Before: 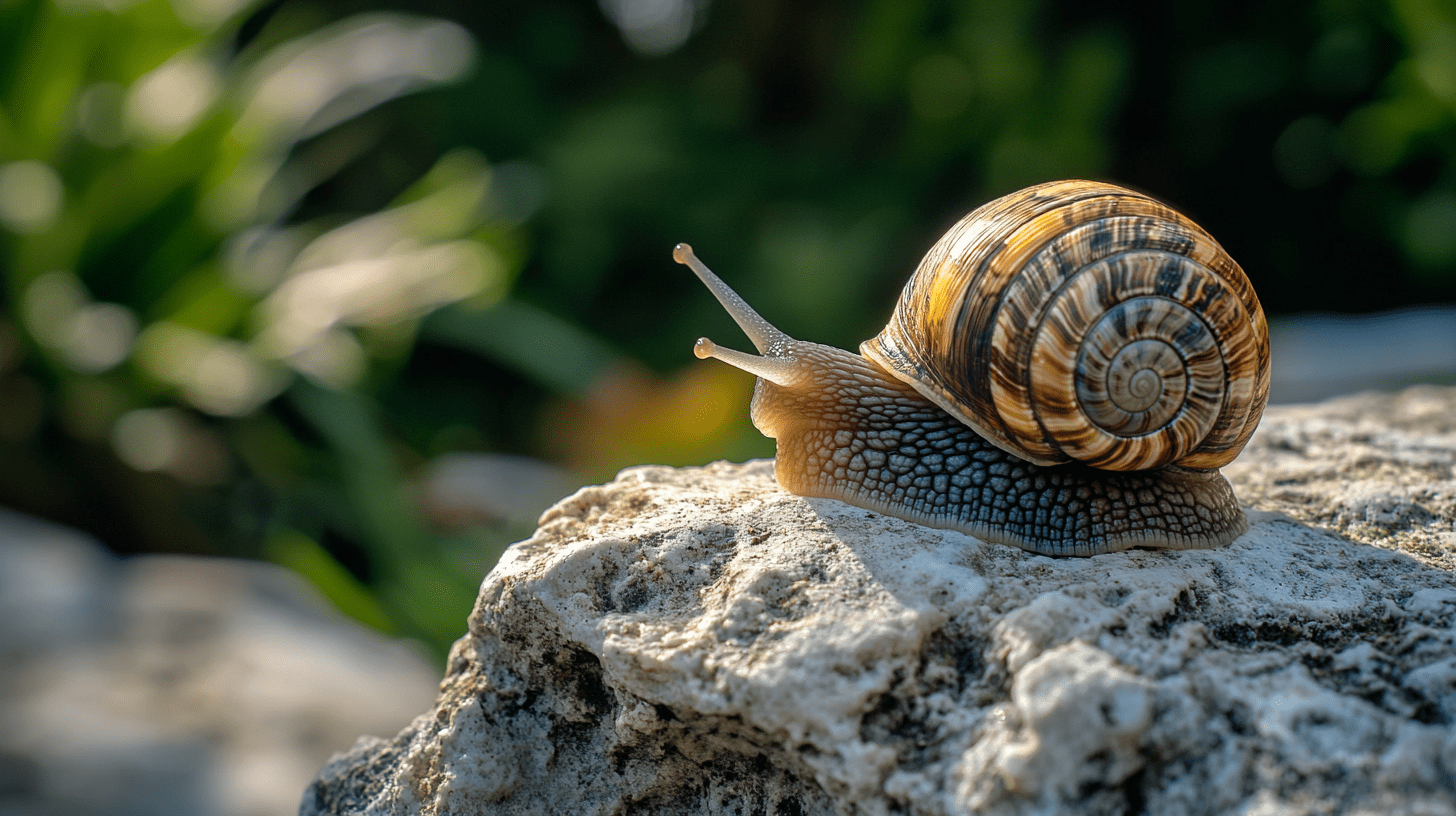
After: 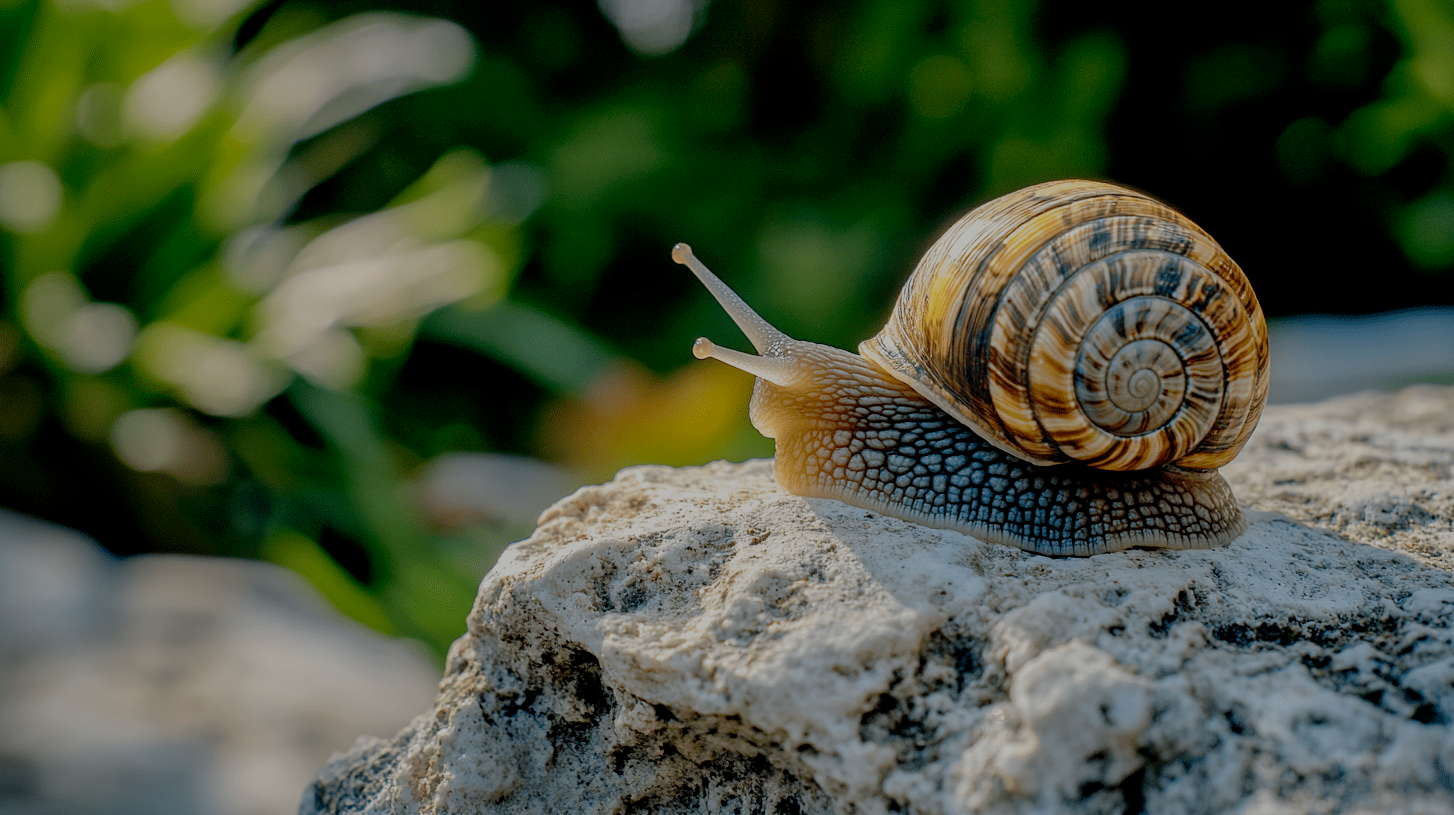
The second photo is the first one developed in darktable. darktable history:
filmic rgb: black relative exposure -7 EV, white relative exposure 6 EV, threshold 3 EV, target black luminance 0%, hardness 2.73, latitude 61.22%, contrast 0.691, highlights saturation mix 10%, shadows ↔ highlights balance -0.073%, preserve chrominance no, color science v4 (2020), iterations of high-quality reconstruction 10, contrast in shadows soft, contrast in highlights soft, enable highlight reconstruction true
crop and rotate: left 0.126%
bloom: size 13.65%, threshold 98.39%, strength 4.82%
